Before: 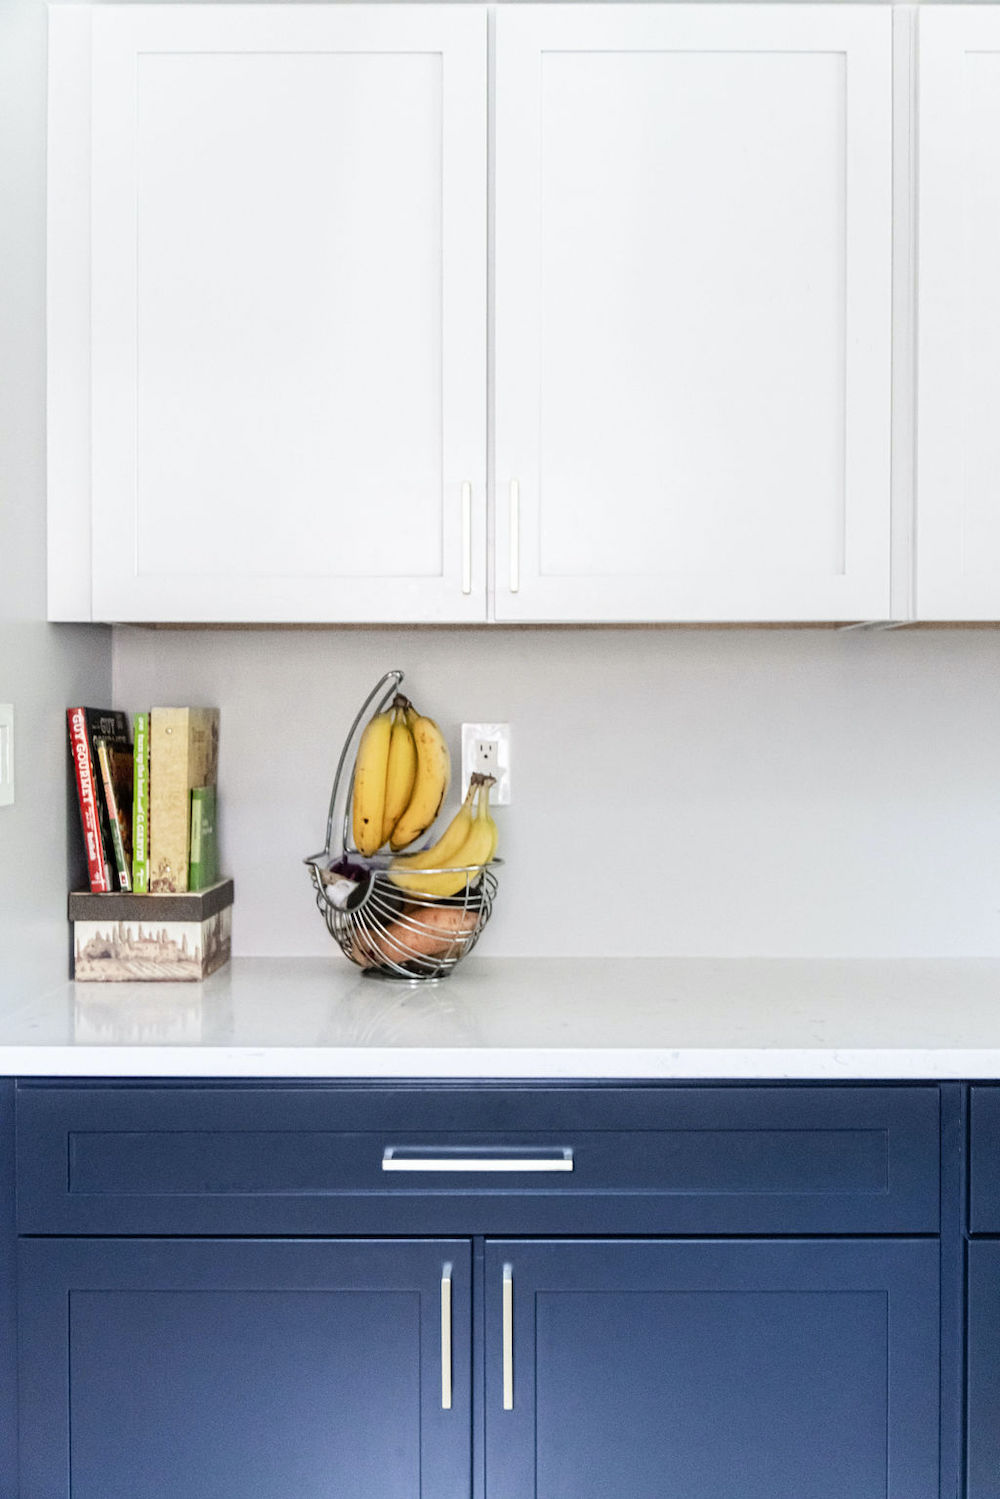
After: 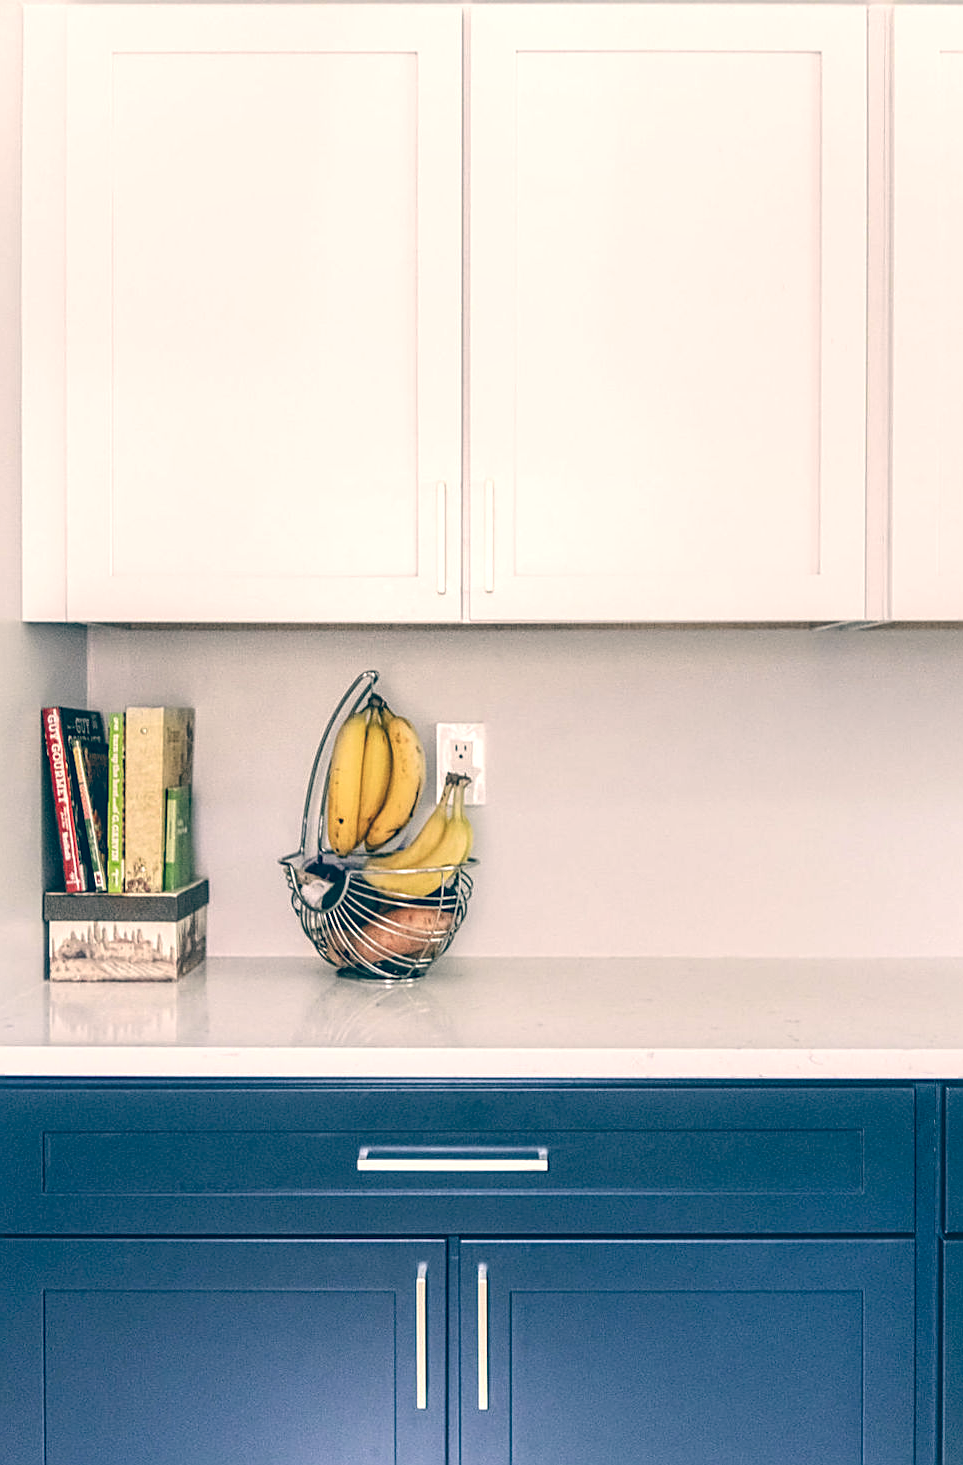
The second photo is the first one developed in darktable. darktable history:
sharpen: on, module defaults
crop and rotate: left 2.536%, right 1.107%, bottom 2.246%
local contrast: on, module defaults
color balance: lift [1.006, 0.985, 1.002, 1.015], gamma [1, 0.953, 1.008, 1.047], gain [1.076, 1.13, 1.004, 0.87]
